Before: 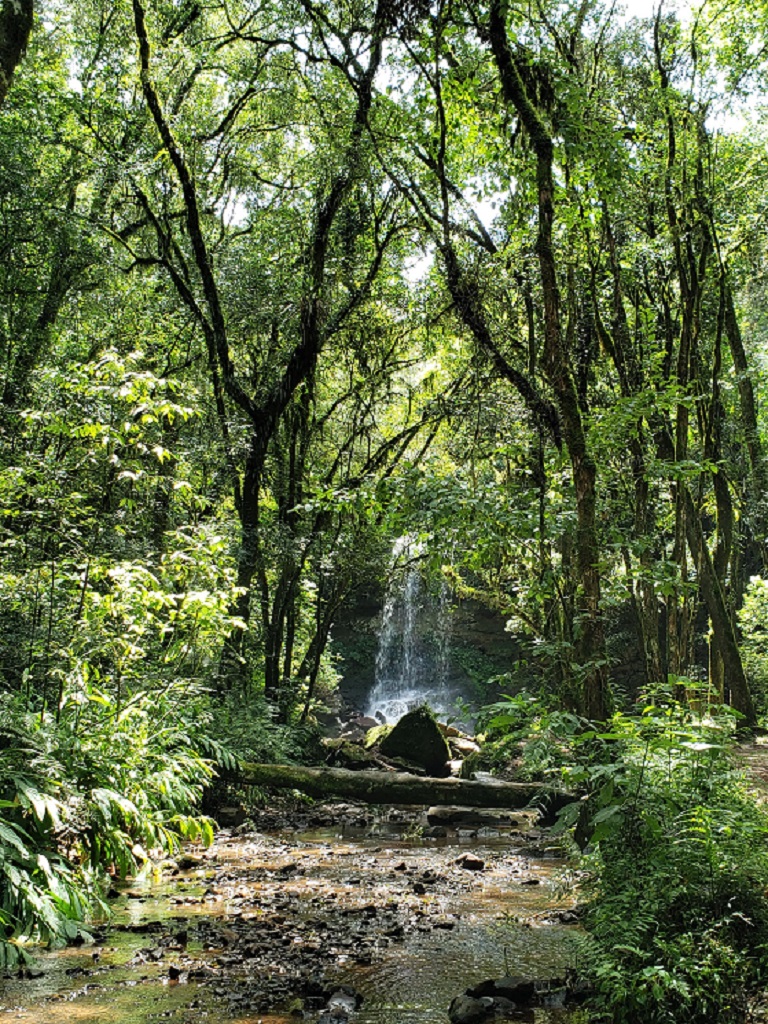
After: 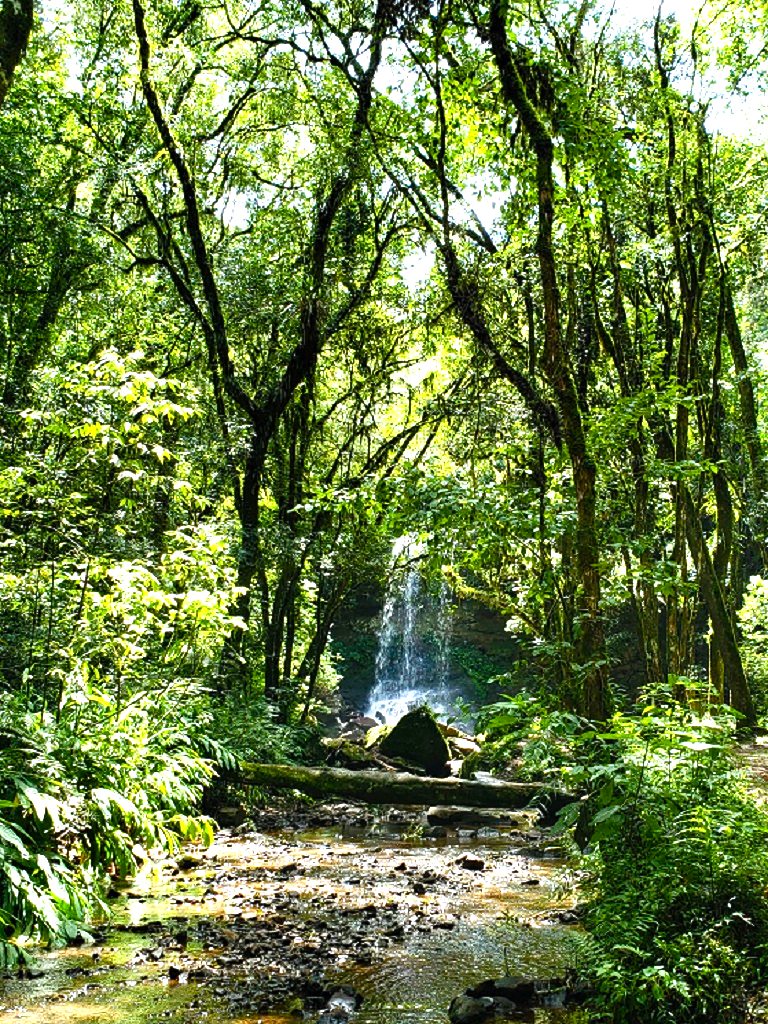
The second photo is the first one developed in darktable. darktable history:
tone equalizer: -8 EV -0.417 EV, -7 EV -0.389 EV, -6 EV -0.333 EV, -5 EV -0.222 EV, -3 EV 0.222 EV, -2 EV 0.333 EV, -1 EV 0.389 EV, +0 EV 0.417 EV, edges refinement/feathering 500, mask exposure compensation -1.57 EV, preserve details no
white balance: red 0.983, blue 1.036
color balance rgb: linear chroma grading › shadows -2.2%, linear chroma grading › highlights -15%, linear chroma grading › global chroma -10%, linear chroma grading › mid-tones -10%, perceptual saturation grading › global saturation 45%, perceptual saturation grading › highlights -50%, perceptual saturation grading › shadows 30%, perceptual brilliance grading › global brilliance 18%, global vibrance 45%
